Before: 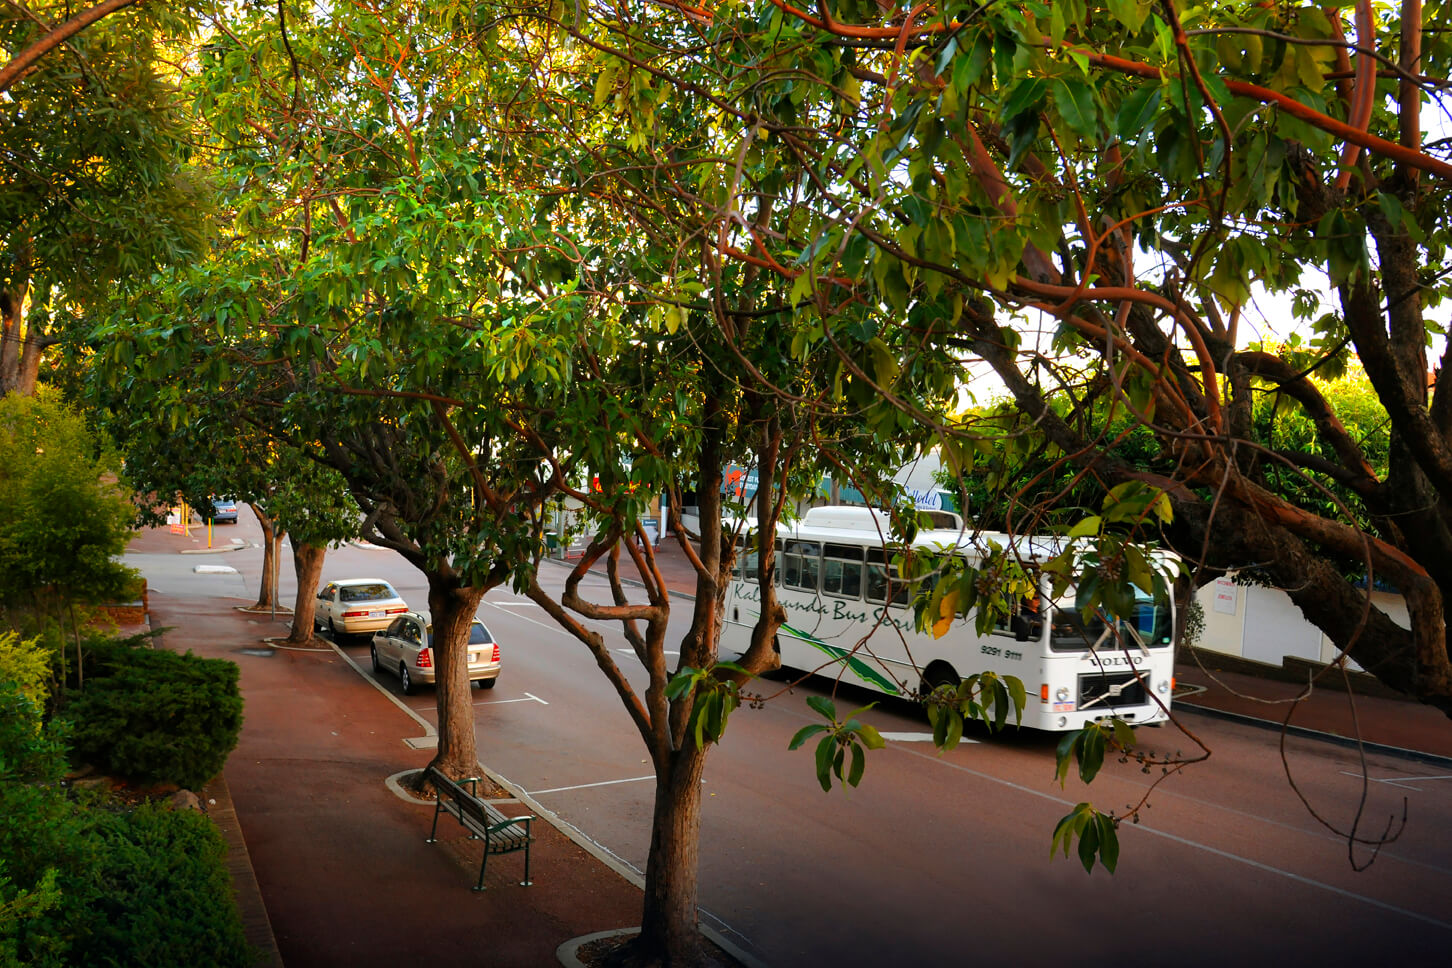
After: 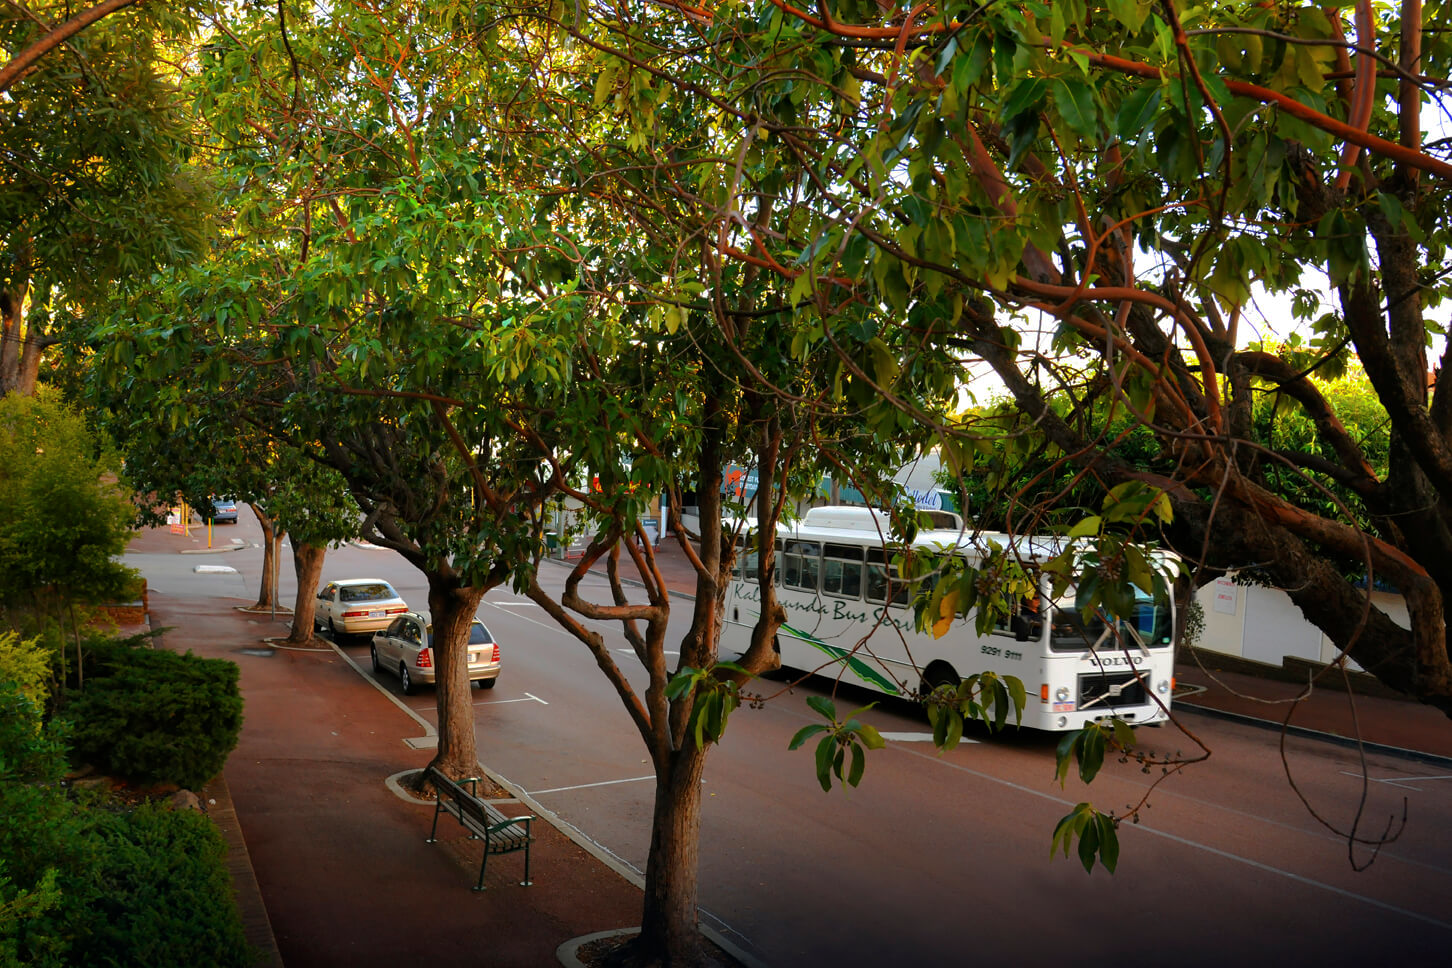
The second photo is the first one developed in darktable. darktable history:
tone curve: curves: ch0 [(0, 0) (0.568, 0.517) (0.8, 0.717) (1, 1)], preserve colors none
